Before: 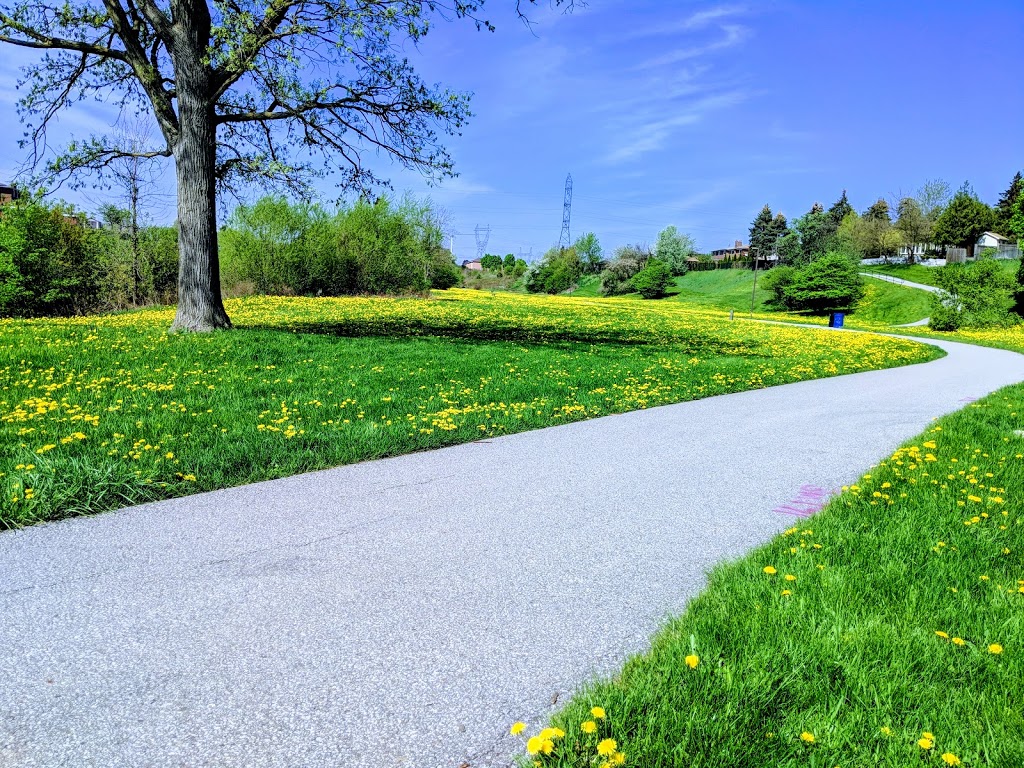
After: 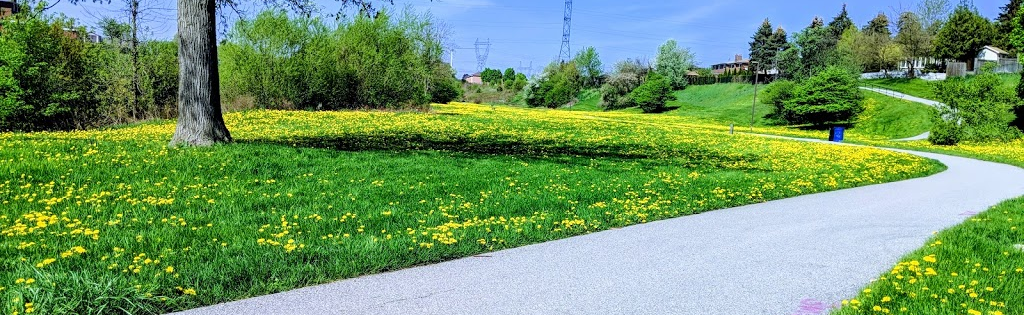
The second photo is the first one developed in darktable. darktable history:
crop and rotate: top 24.328%, bottom 34.561%
